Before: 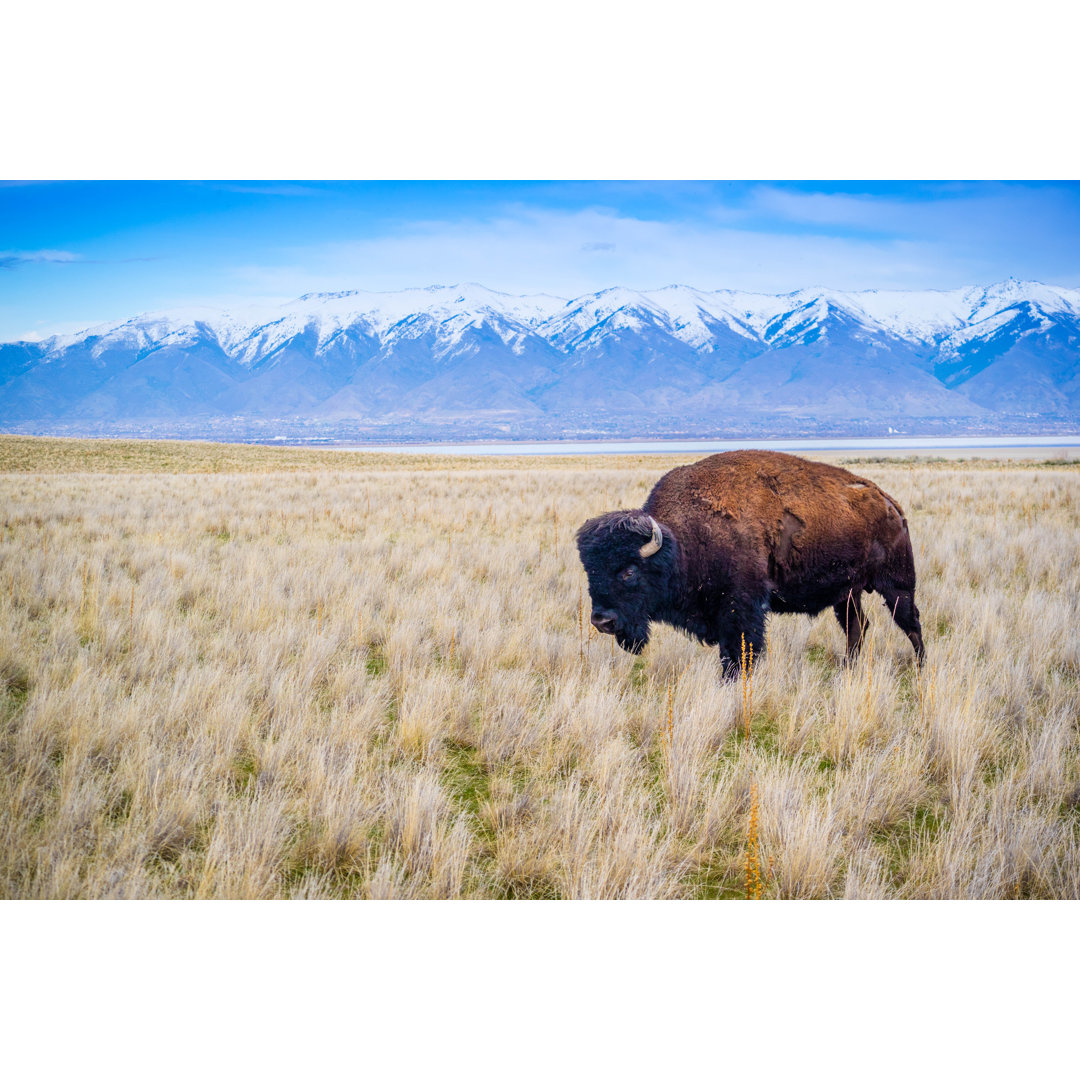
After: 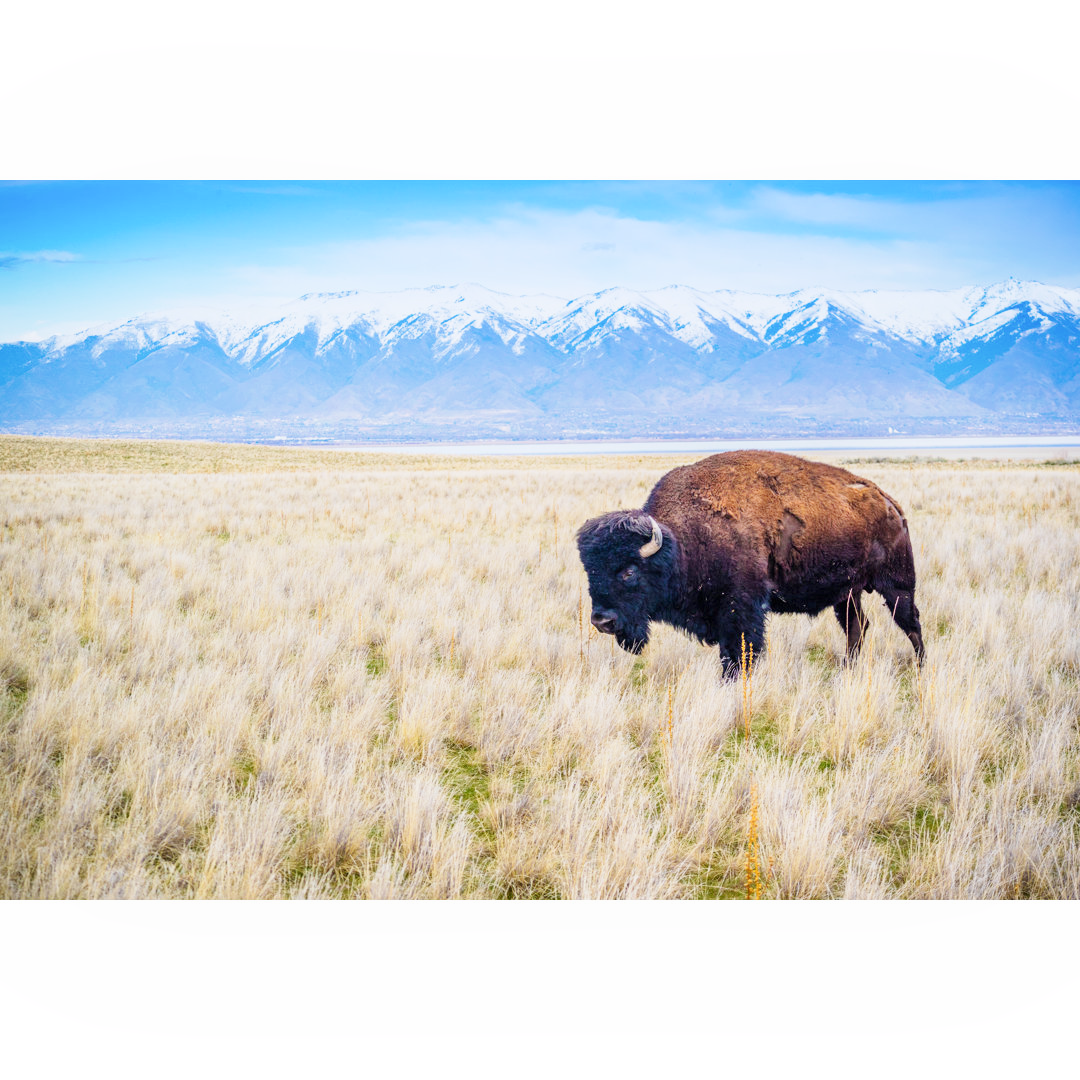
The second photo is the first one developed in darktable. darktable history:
base curve: curves: ch0 [(0, 0) (0.204, 0.334) (0.55, 0.733) (1, 1)], preserve colors none
local contrast: mode bilateral grid, contrast 100, coarseness 100, detail 93%, midtone range 0.2
